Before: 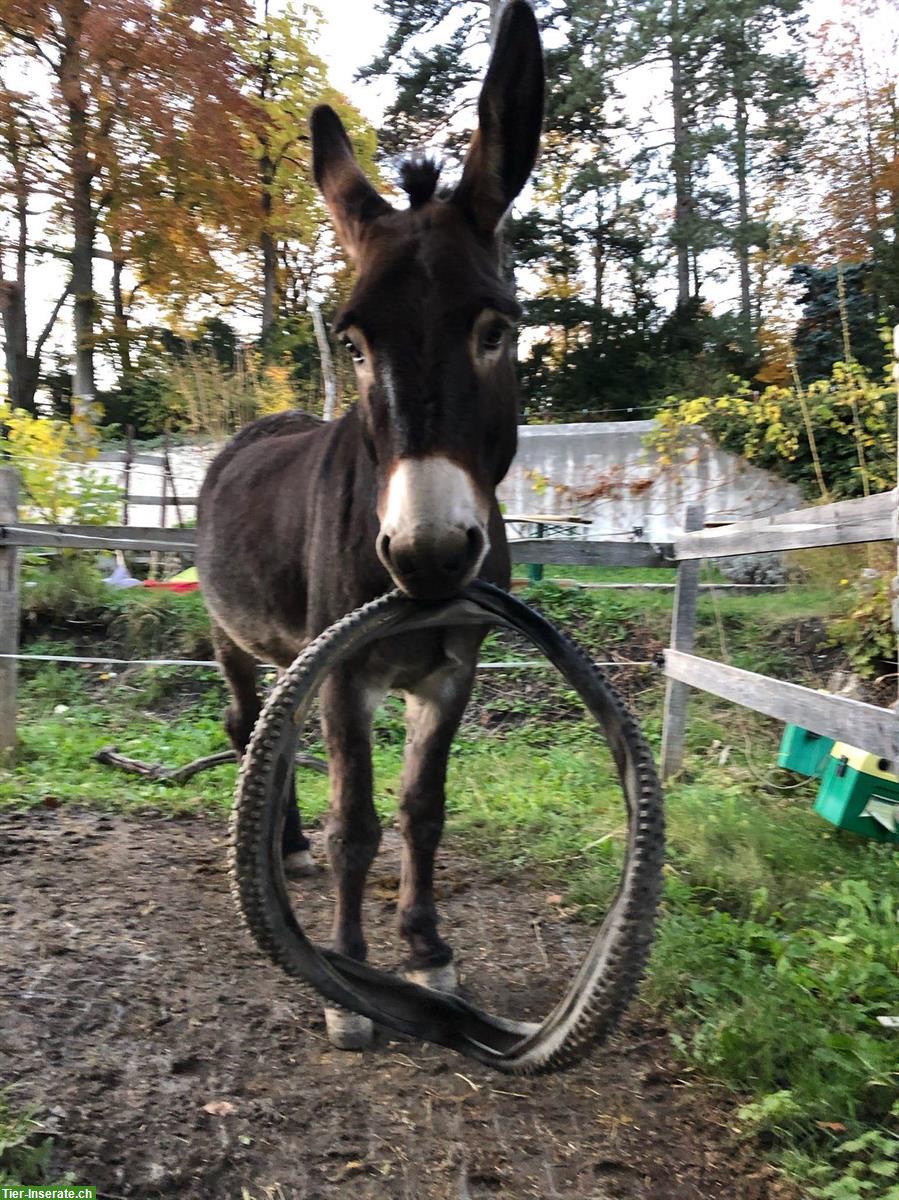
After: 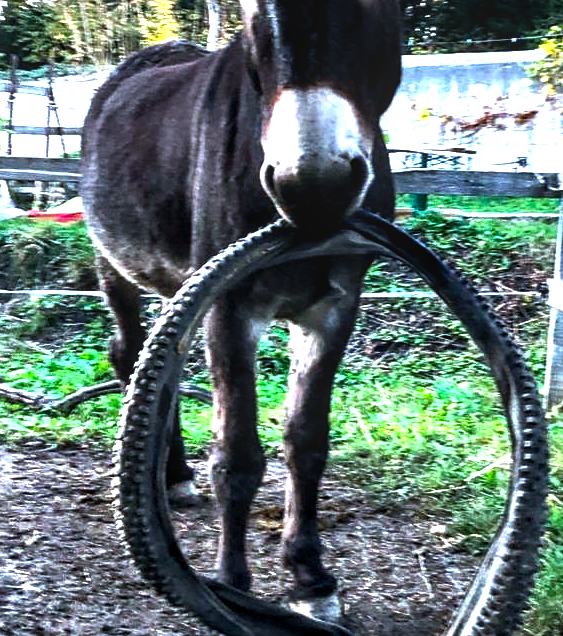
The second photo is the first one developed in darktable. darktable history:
crop: left 12.914%, top 30.896%, right 24.412%, bottom 16.059%
local contrast: detail 130%
sharpen: amount 0.209
color balance rgb: power › hue 61.45°, highlights gain › chroma 0.162%, highlights gain › hue 330.66°, global offset › luminance -0.51%, perceptual saturation grading › global saturation 19.513%, perceptual brilliance grading › highlights 74.611%, perceptual brilliance grading › shadows -29.349%, global vibrance 20%
color calibration: gray › normalize channels true, illuminant custom, x 0.389, y 0.387, temperature 3835.26 K, gamut compression 0.01
